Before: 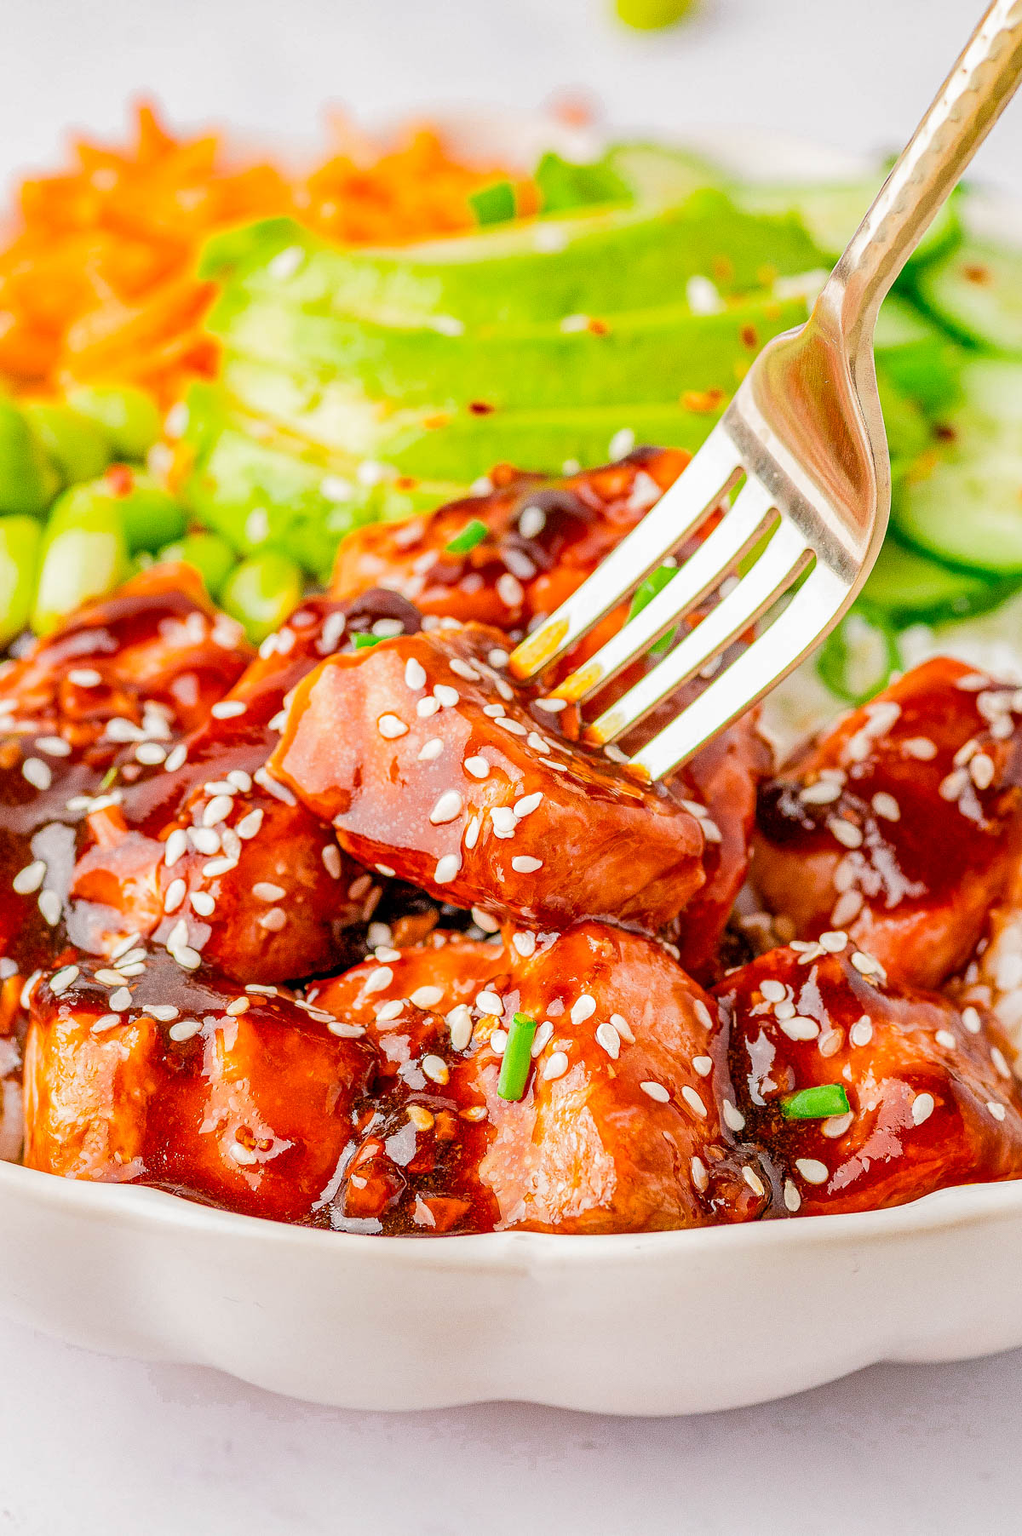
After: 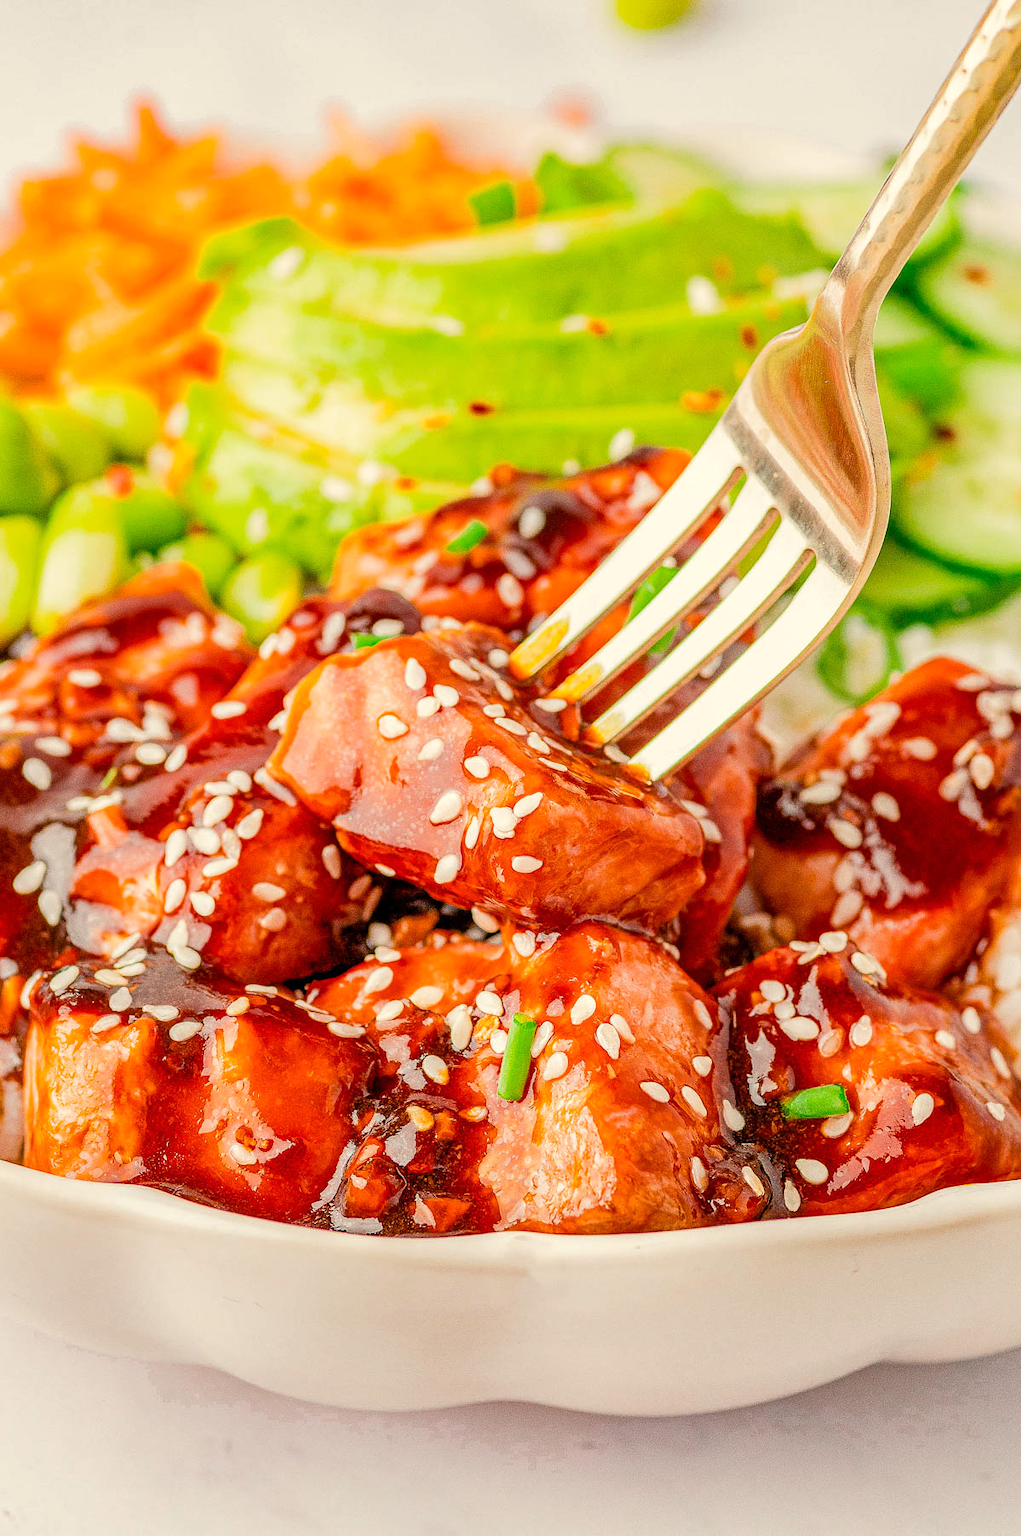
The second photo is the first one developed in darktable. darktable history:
rotate and perspective: automatic cropping original format, crop left 0, crop top 0
white balance: red 1.029, blue 0.92
